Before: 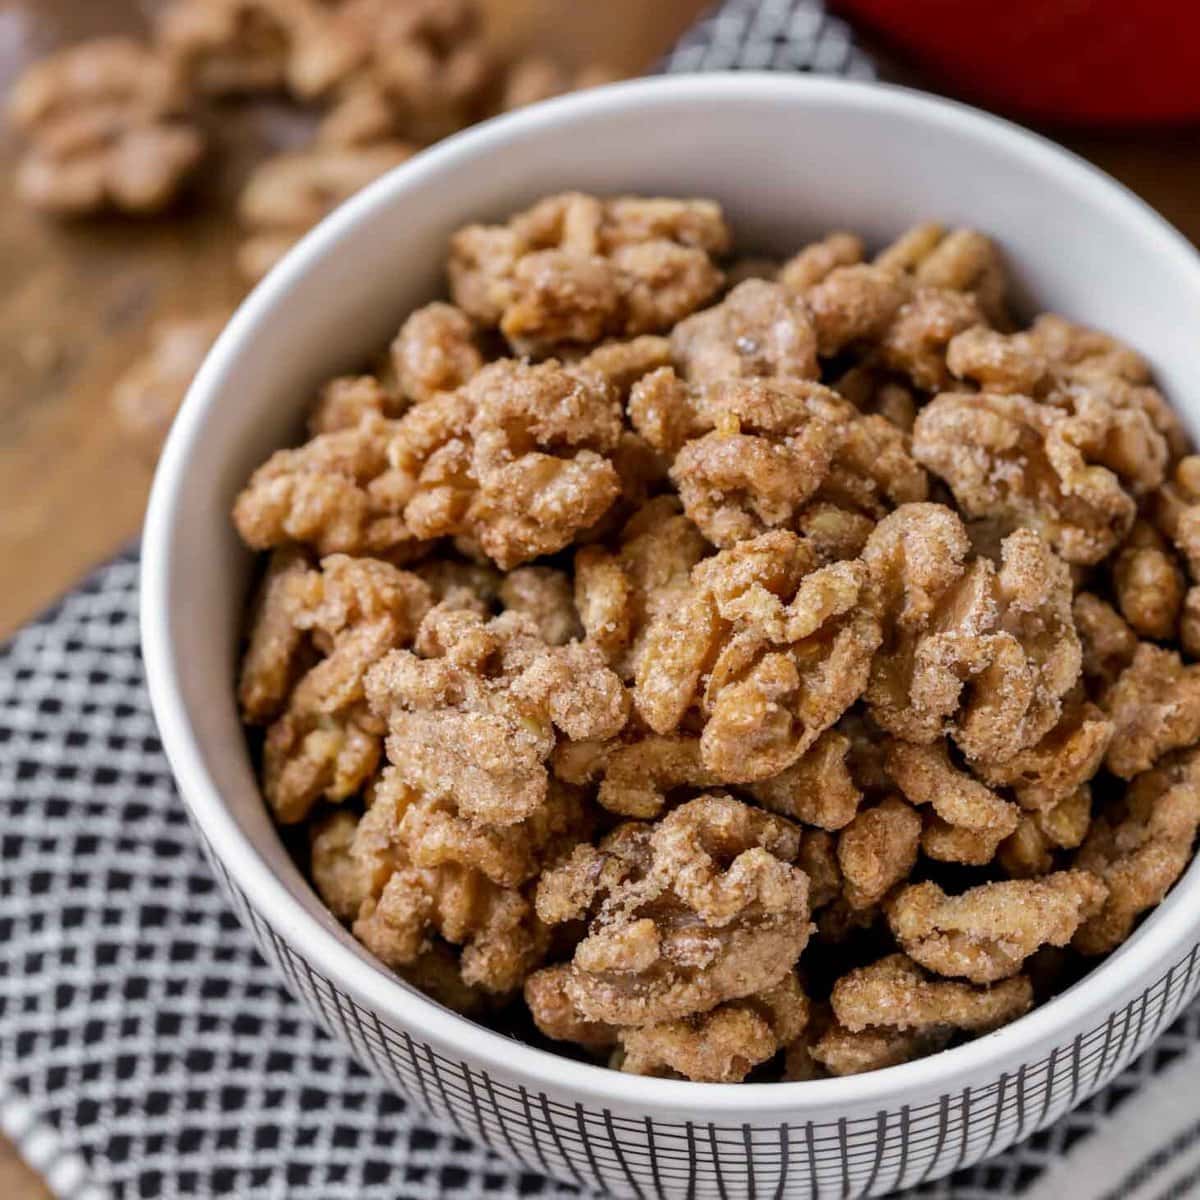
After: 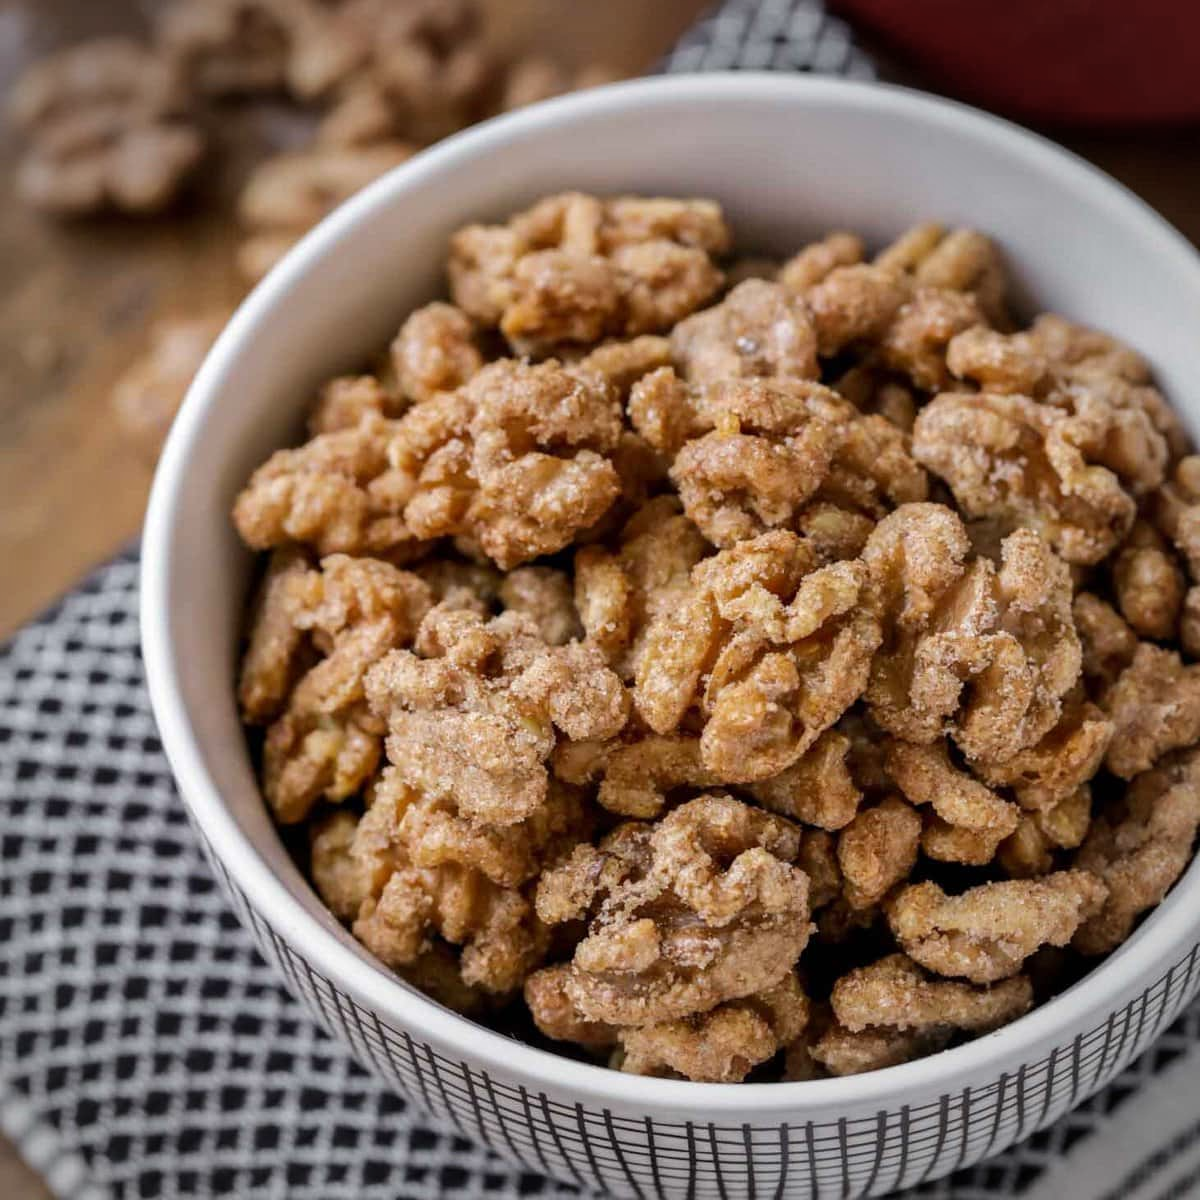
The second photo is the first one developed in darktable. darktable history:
vignetting: brightness -0.466, saturation -0.292, width/height ratio 1.097
